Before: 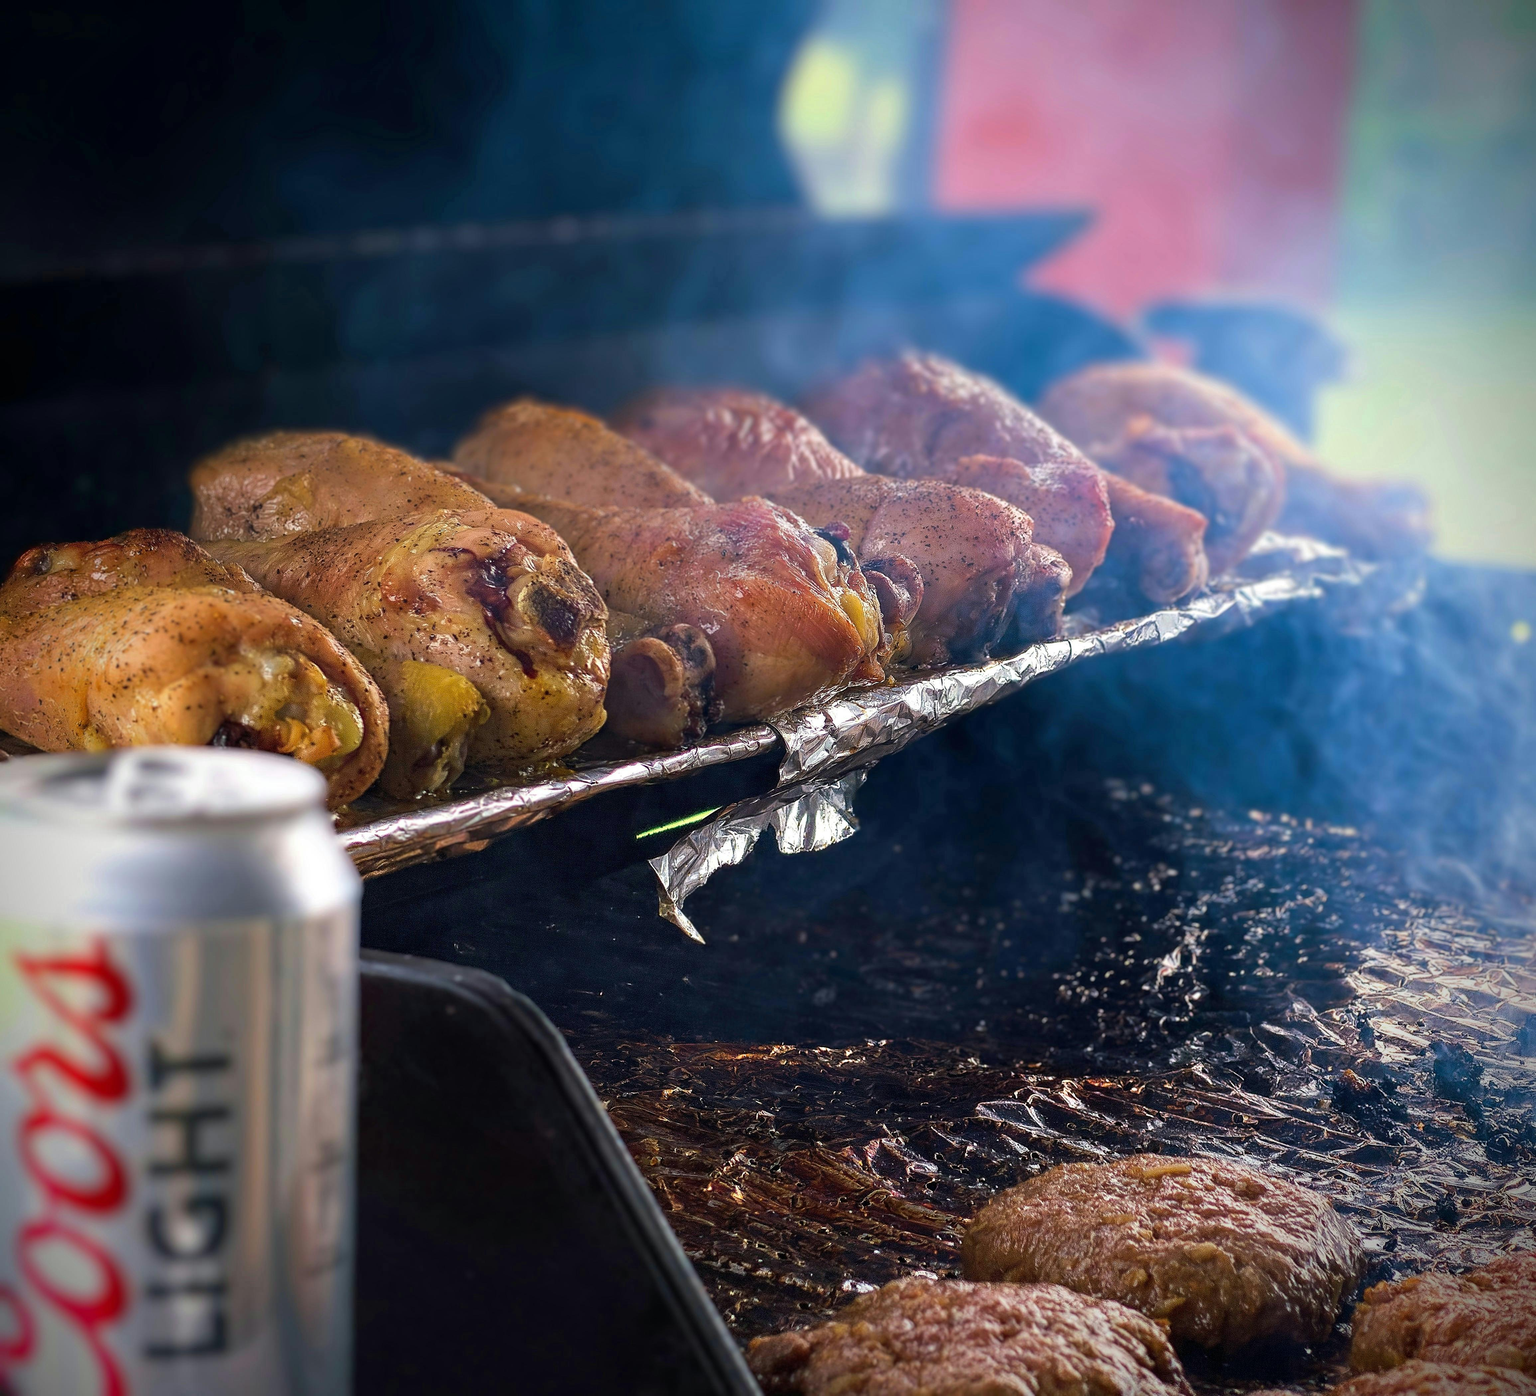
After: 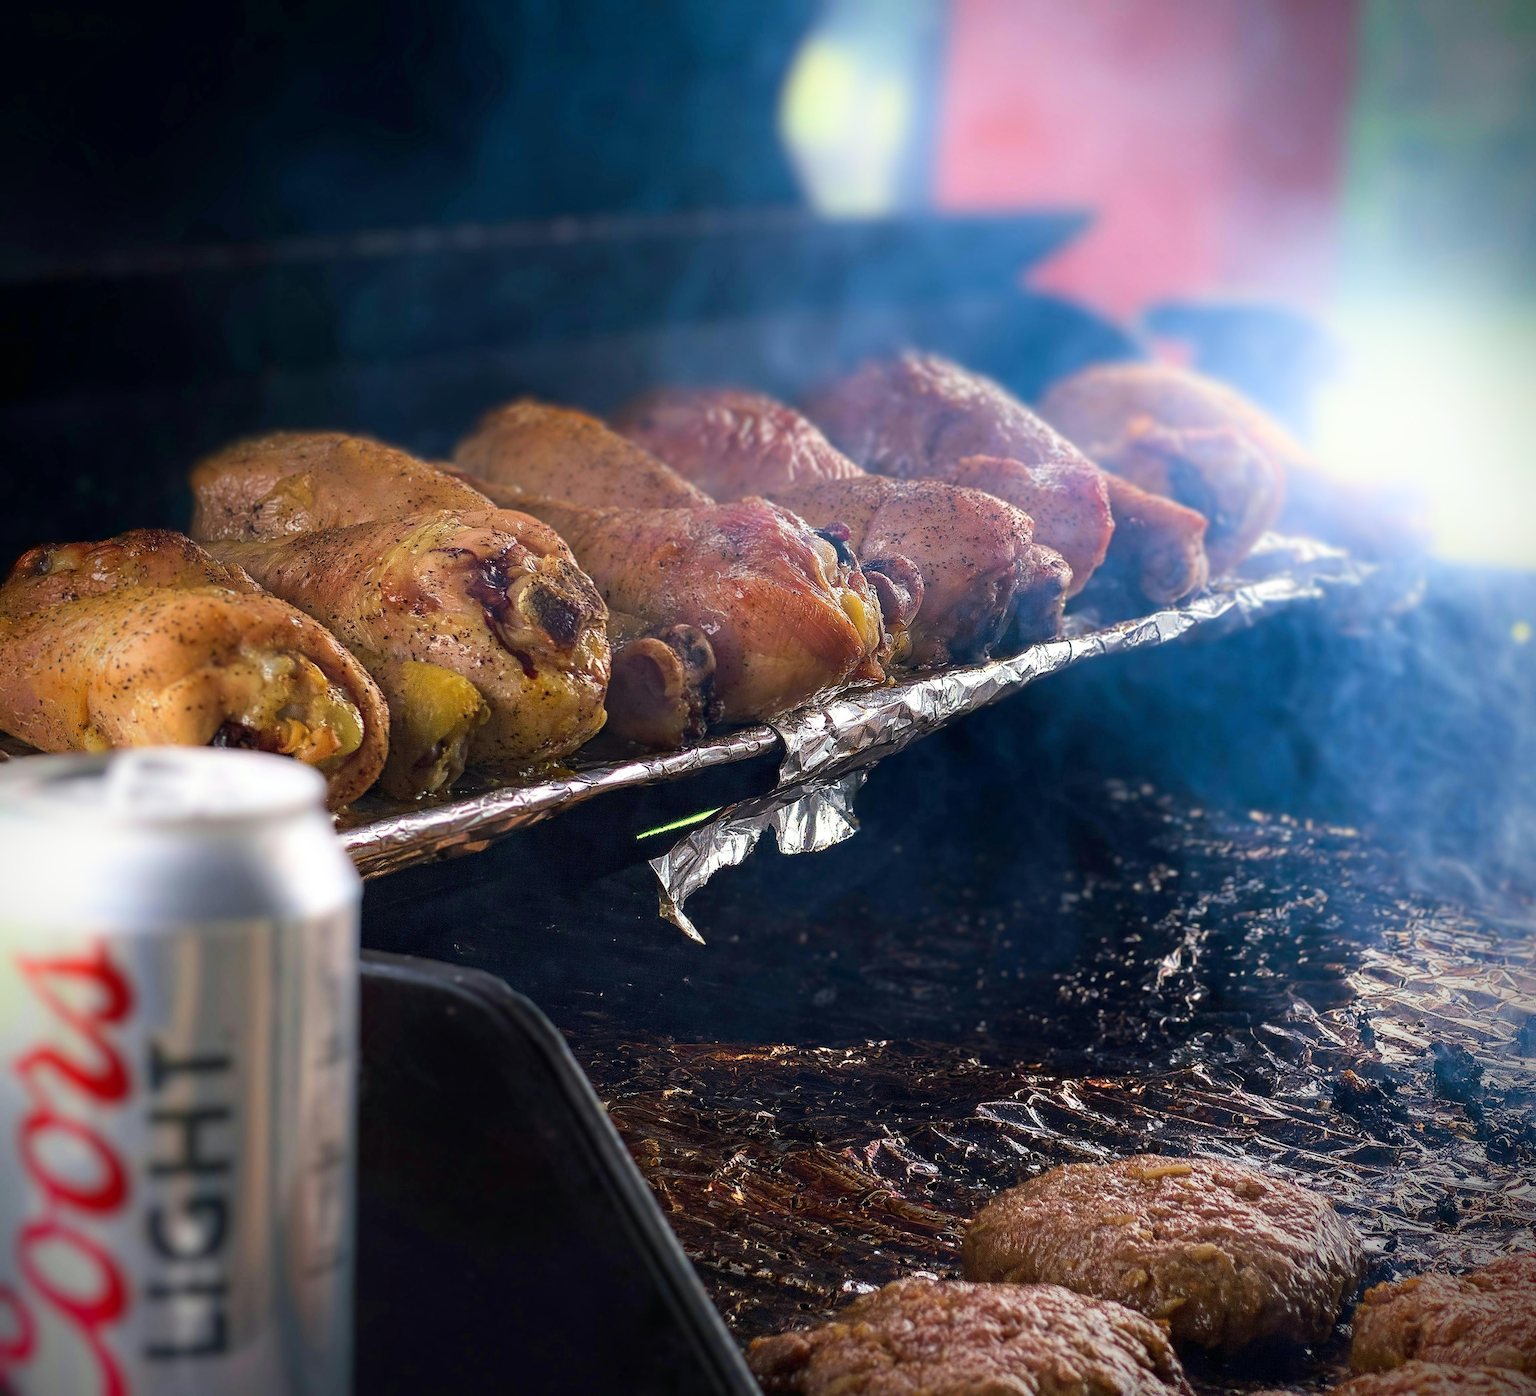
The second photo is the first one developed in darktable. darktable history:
shadows and highlights: shadows -21.2, highlights 98.33, highlights color adjustment 0.759%, soften with gaussian
